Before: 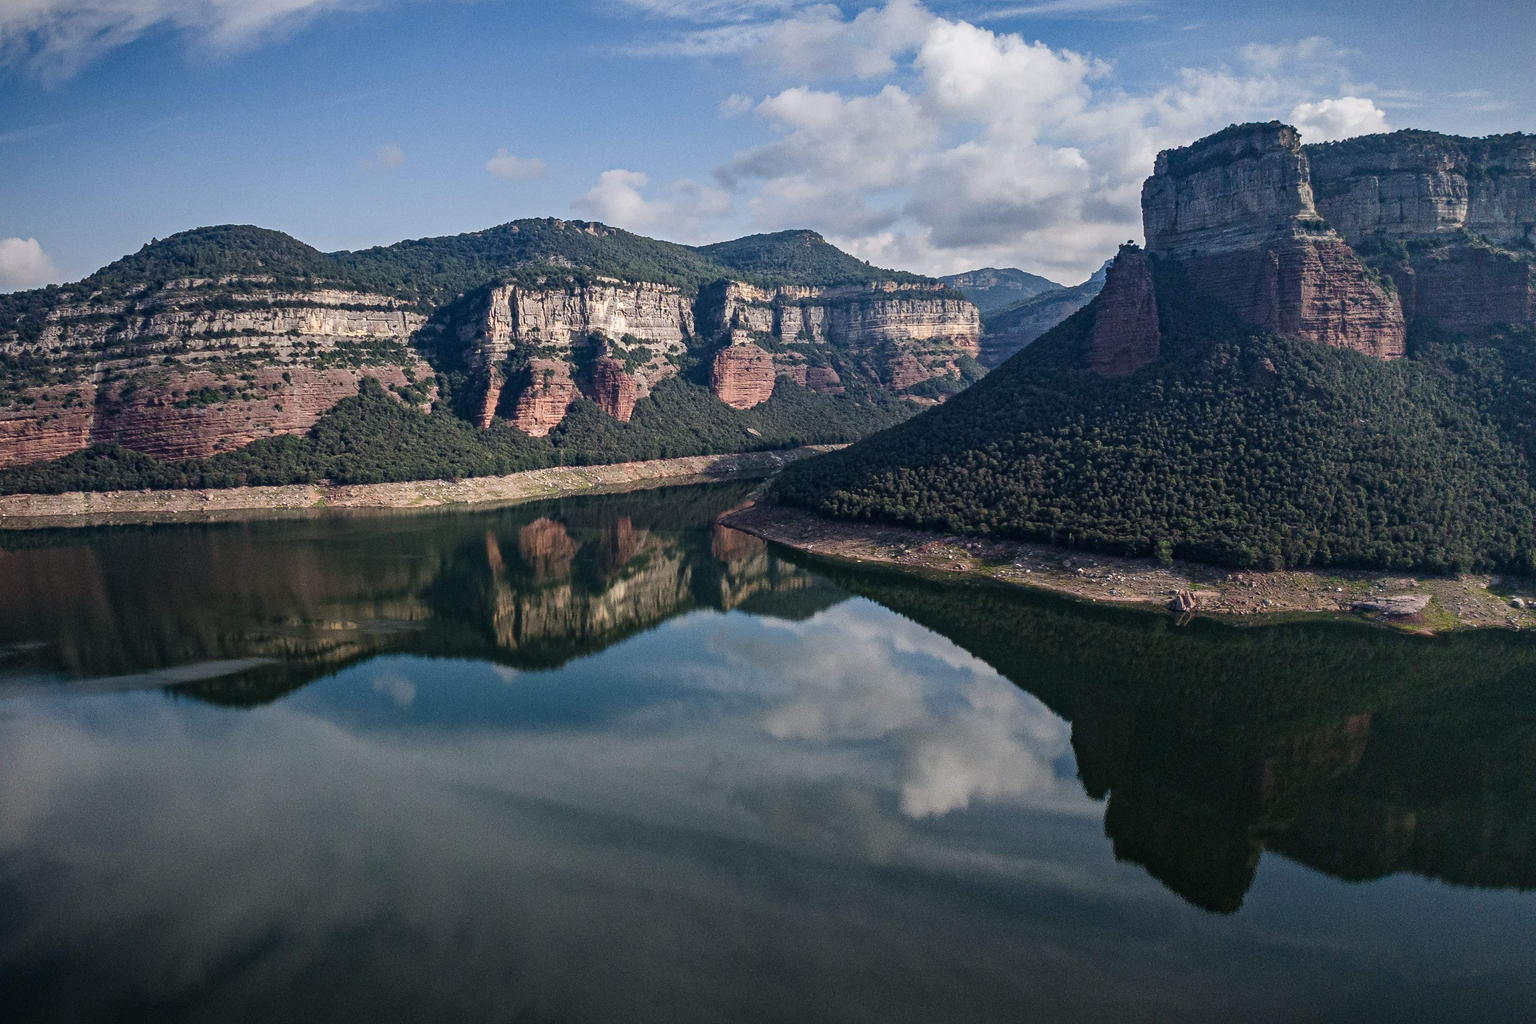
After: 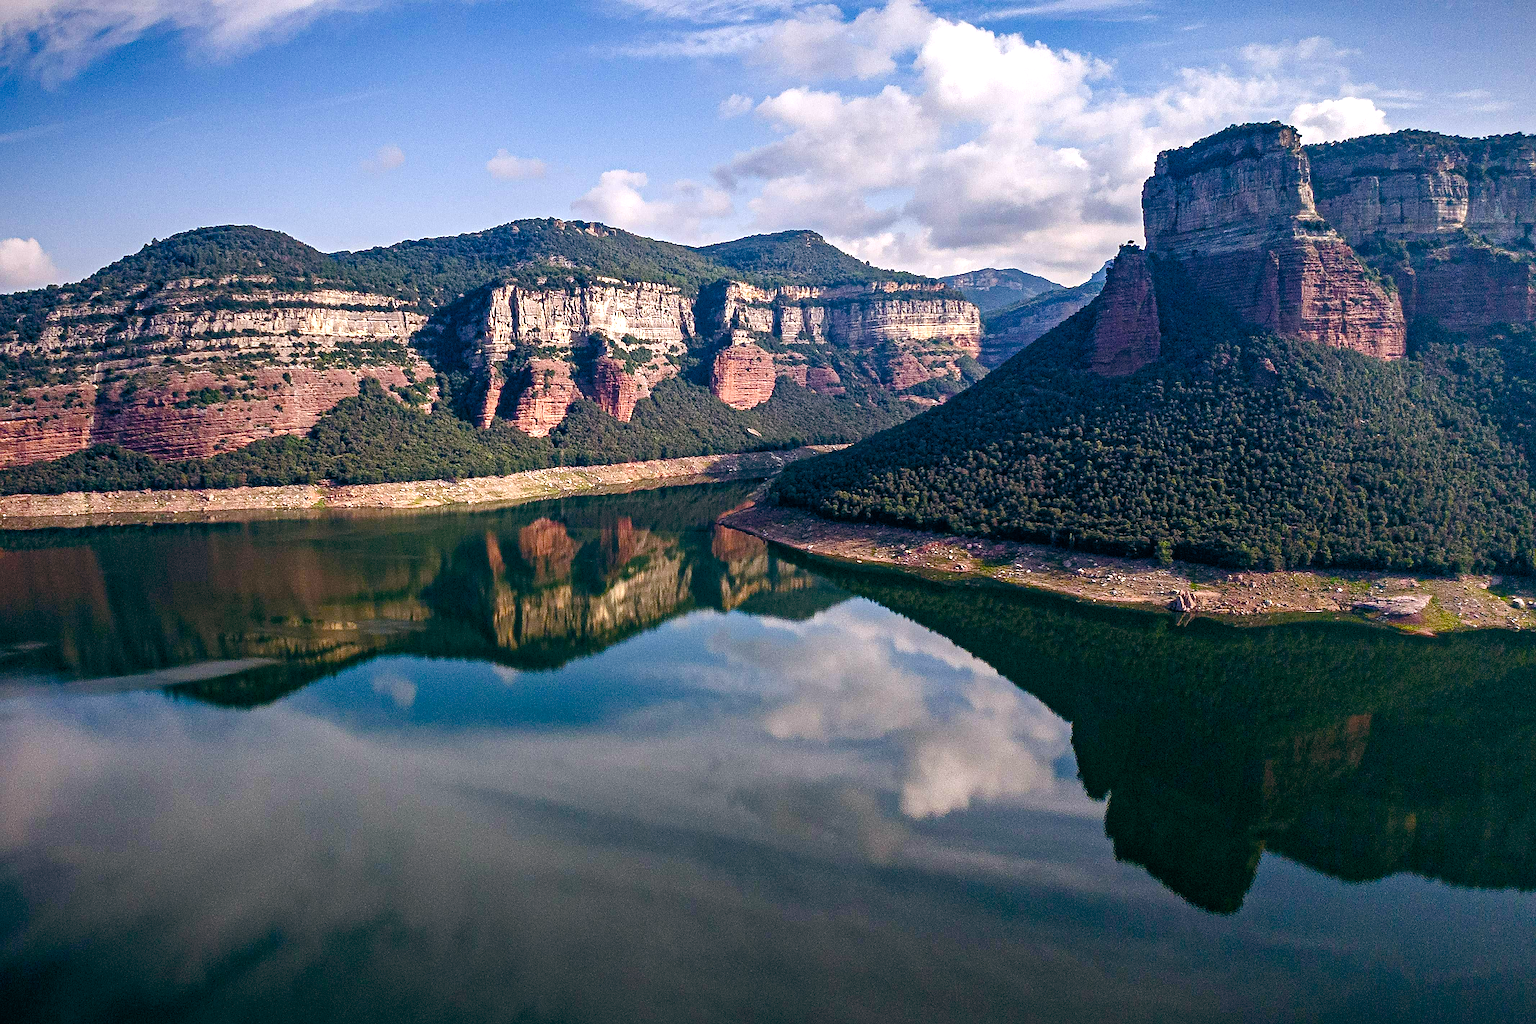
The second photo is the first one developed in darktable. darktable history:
color balance: lift [0.998, 0.998, 1.001, 1.002], gamma [0.995, 1.025, 0.992, 0.975], gain [0.995, 1.02, 0.997, 0.98]
color balance rgb: linear chroma grading › shadows -2.2%, linear chroma grading › highlights -15%, linear chroma grading › global chroma -10%, linear chroma grading › mid-tones -10%, perceptual saturation grading › global saturation 45%, perceptual saturation grading › highlights -50%, perceptual saturation grading › shadows 30%, perceptual brilliance grading › global brilliance 18%, global vibrance 45%
sharpen: on, module defaults
